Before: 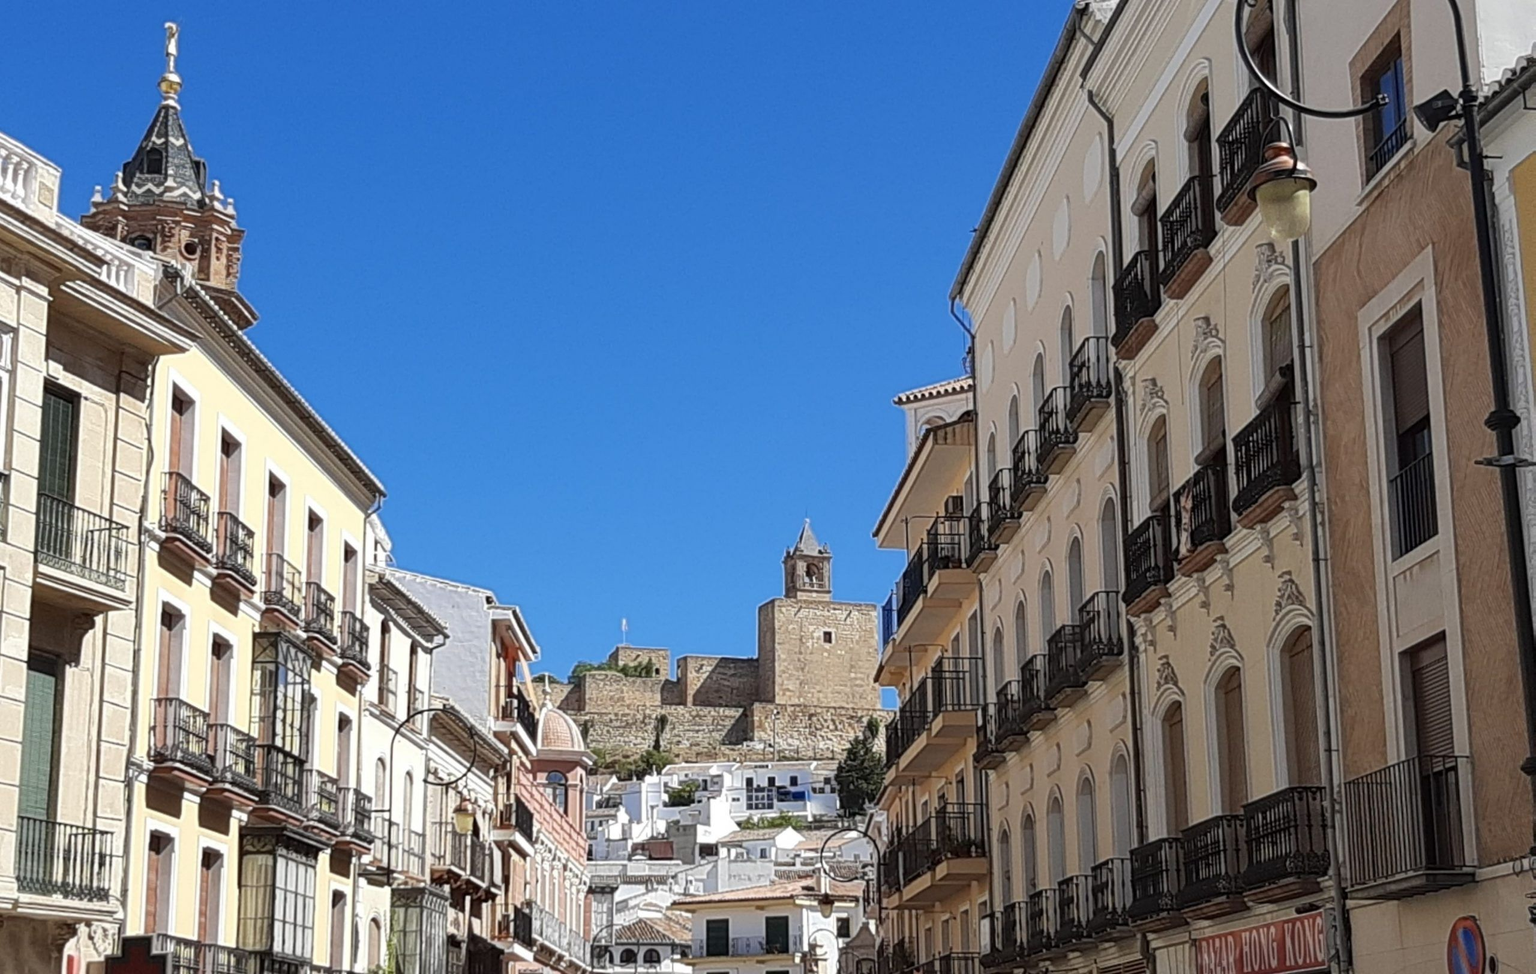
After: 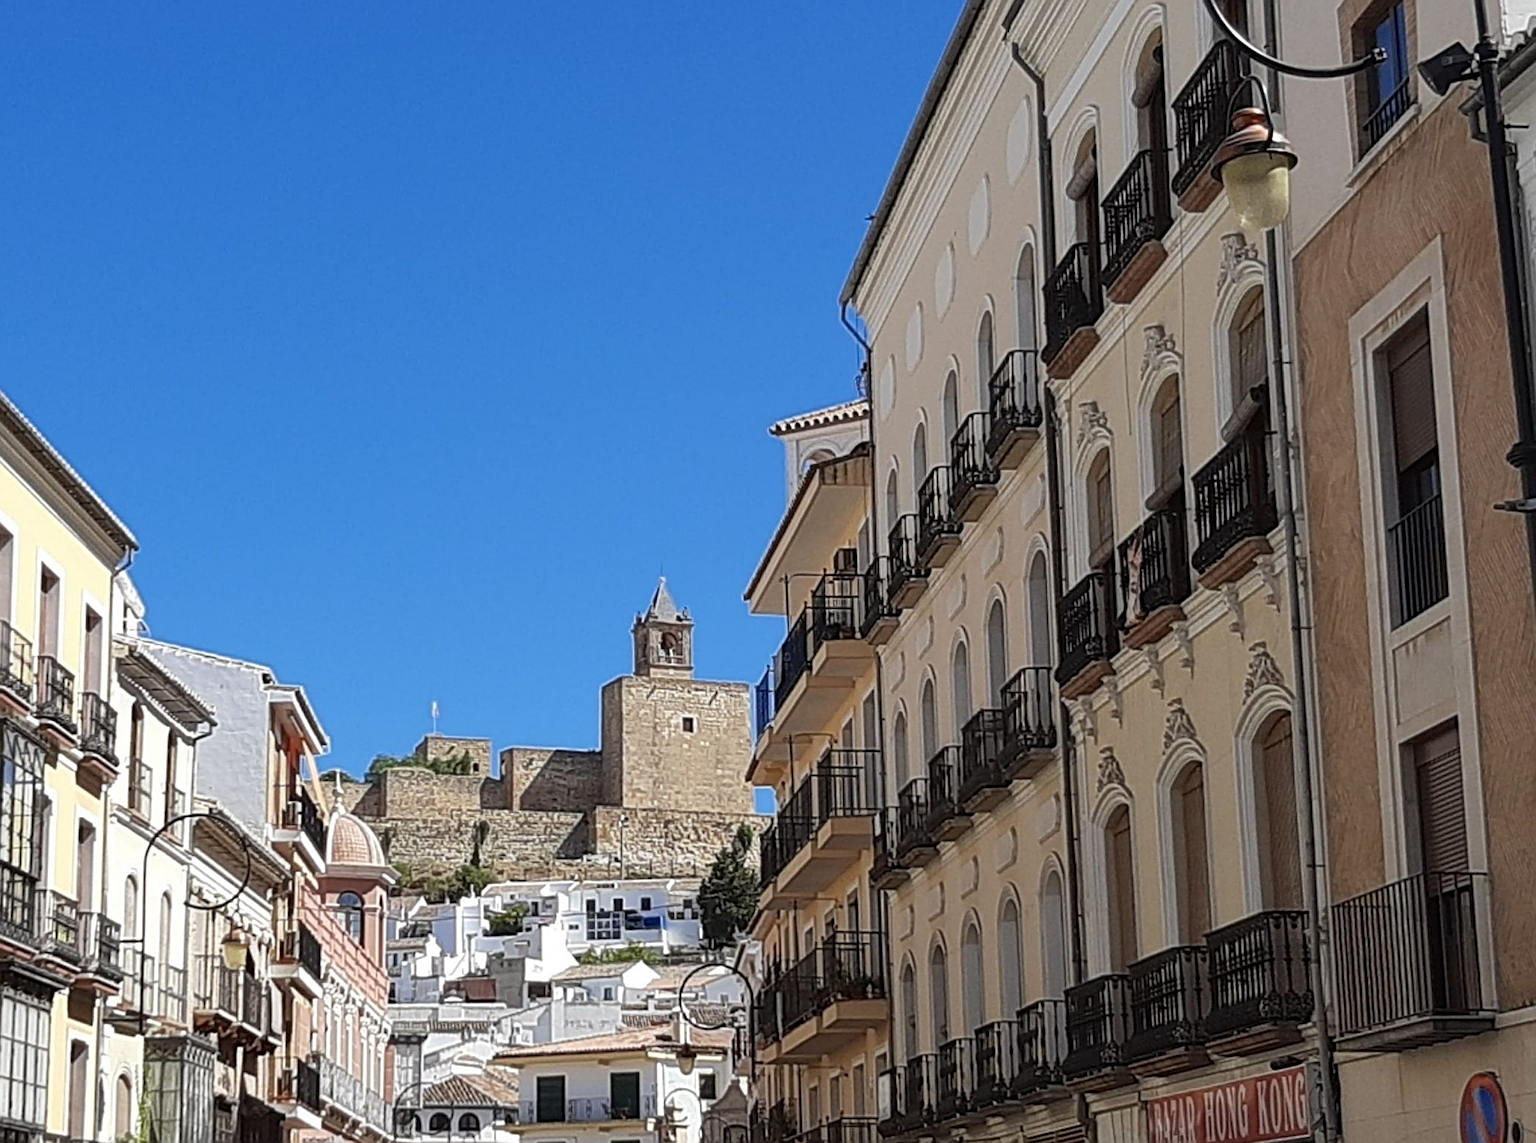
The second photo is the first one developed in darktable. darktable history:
crop and rotate: left 17.959%, top 5.771%, right 1.742%
sharpen: on, module defaults
